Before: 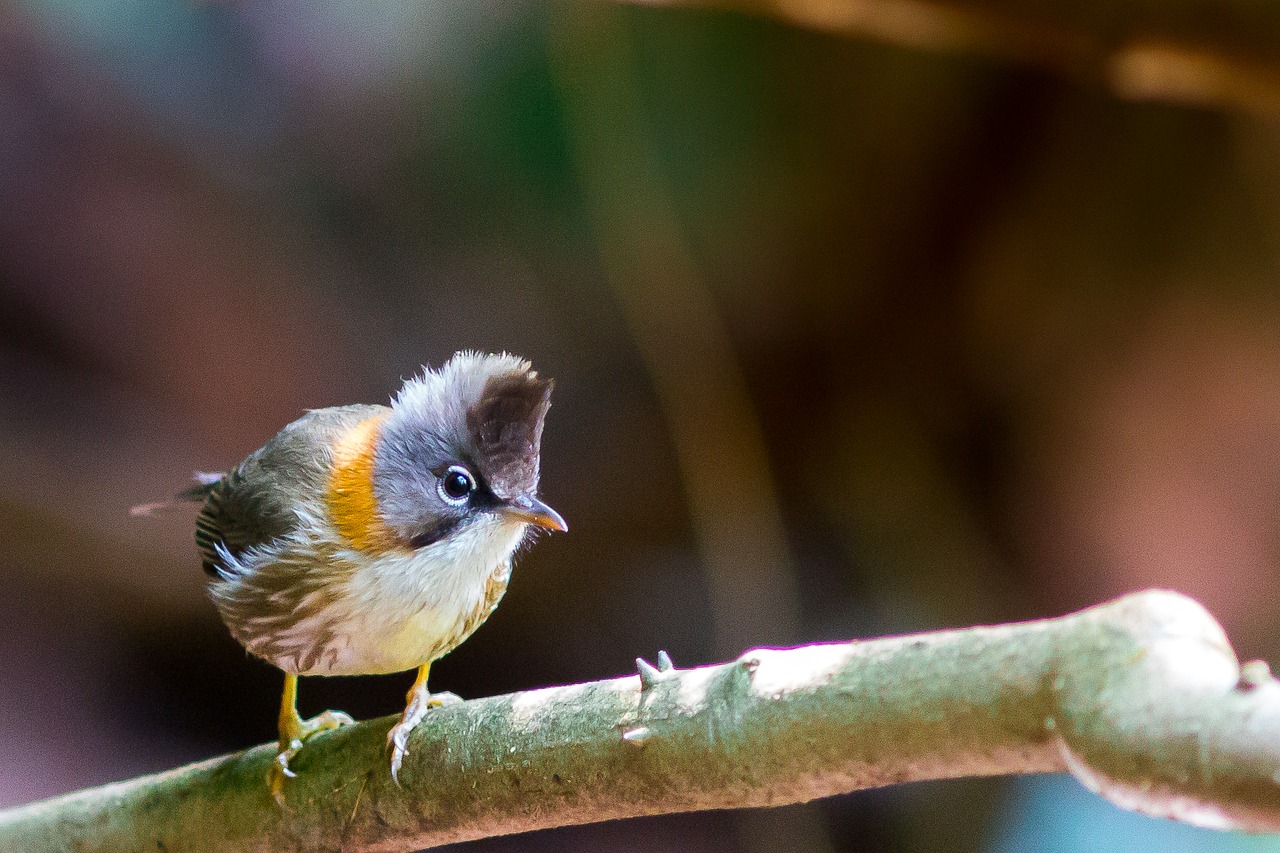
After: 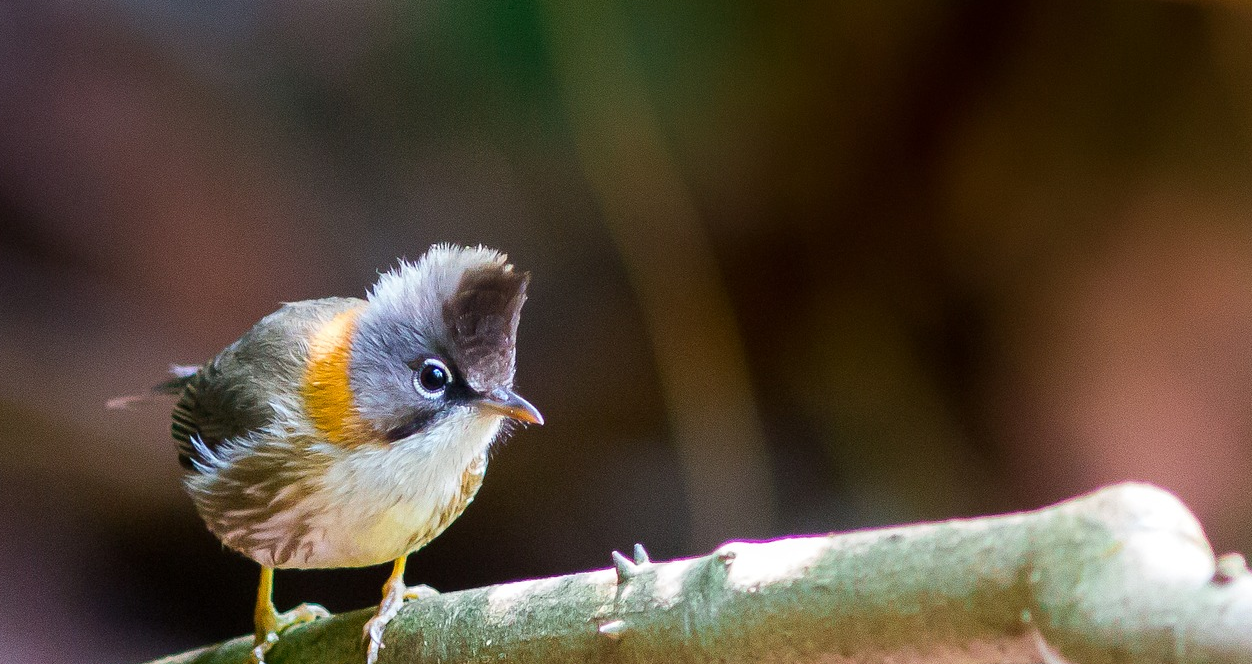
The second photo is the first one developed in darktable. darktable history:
crop and rotate: left 1.944%, top 12.76%, right 0.212%, bottom 9.367%
